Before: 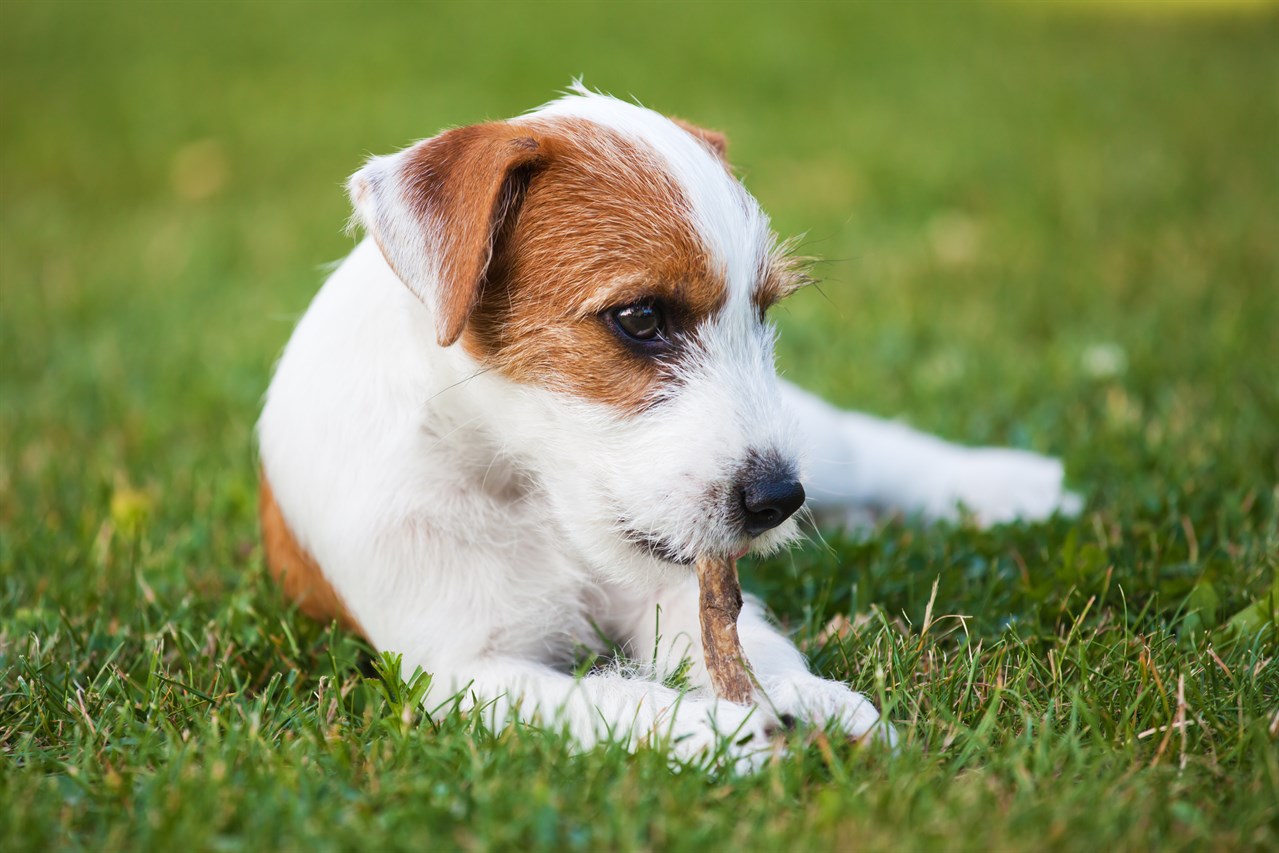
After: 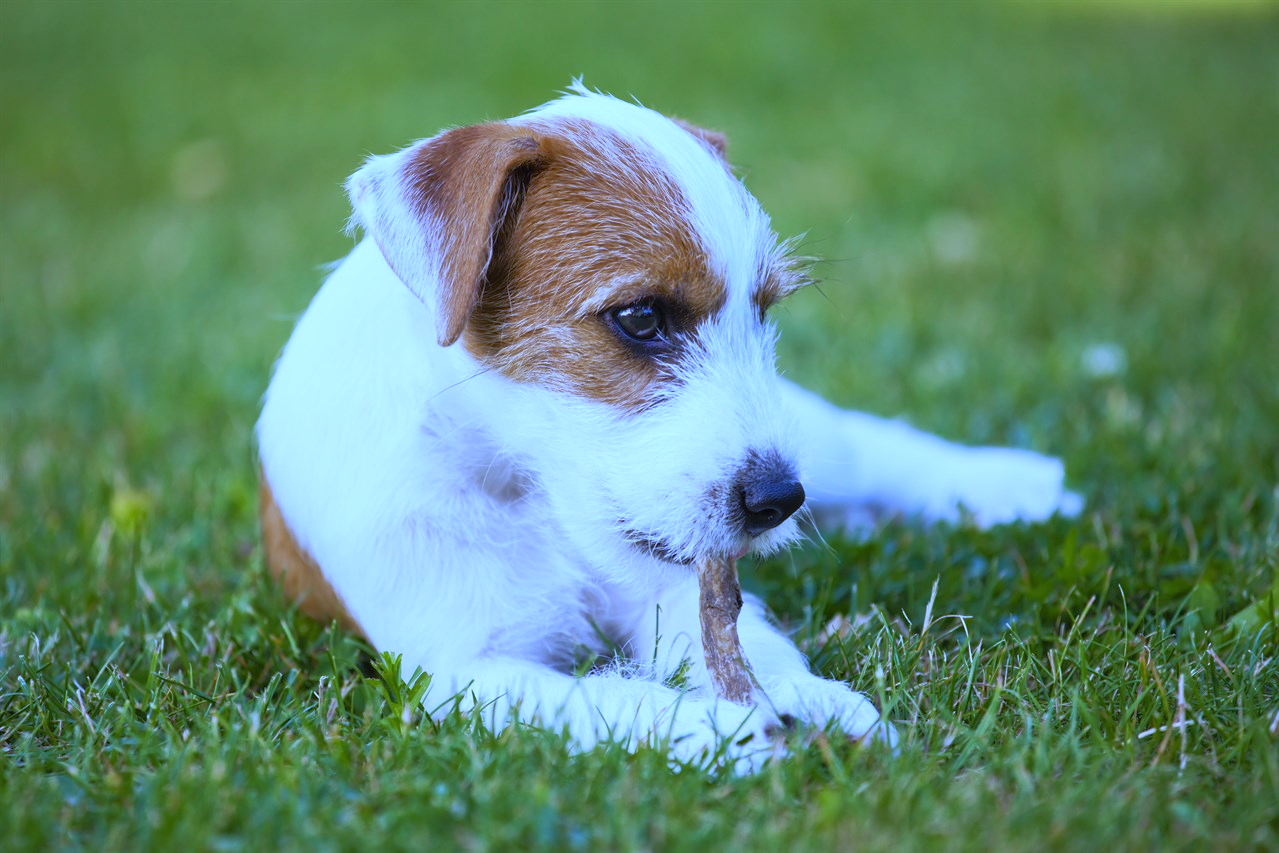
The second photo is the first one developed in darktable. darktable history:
rgb curve: curves: ch0 [(0, 0) (0.053, 0.068) (0.122, 0.128) (1, 1)]
white balance: red 0.766, blue 1.537
